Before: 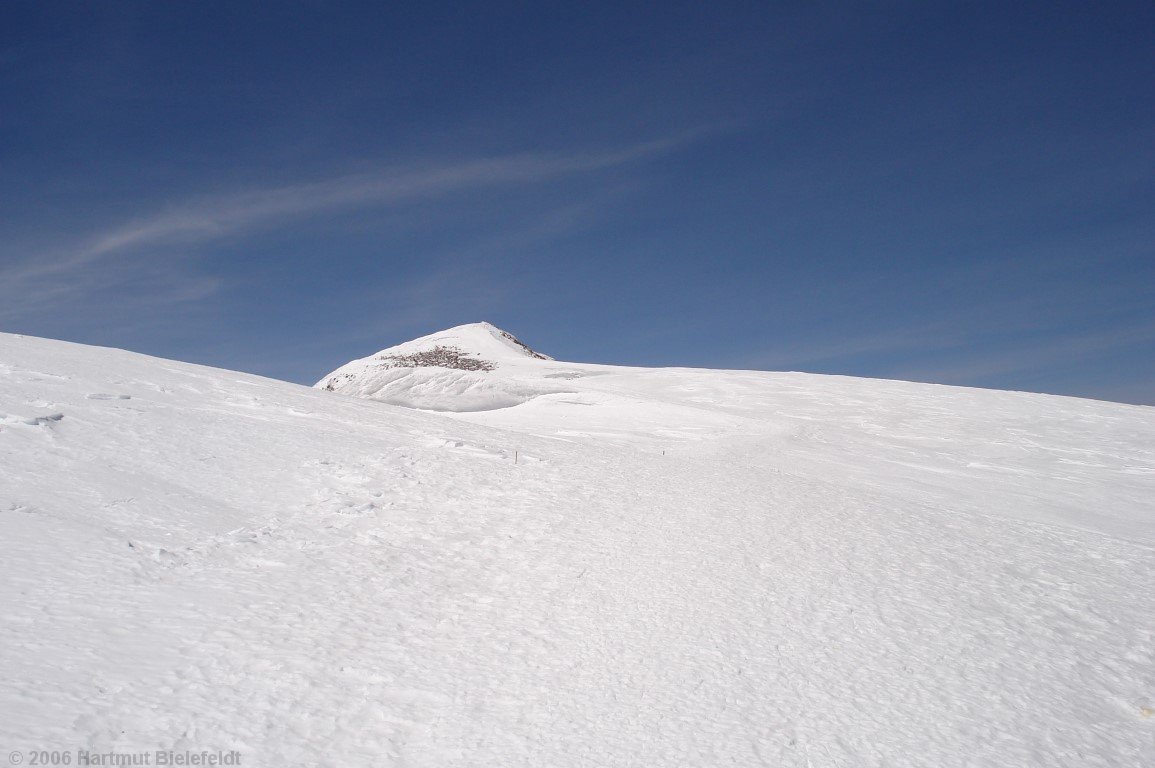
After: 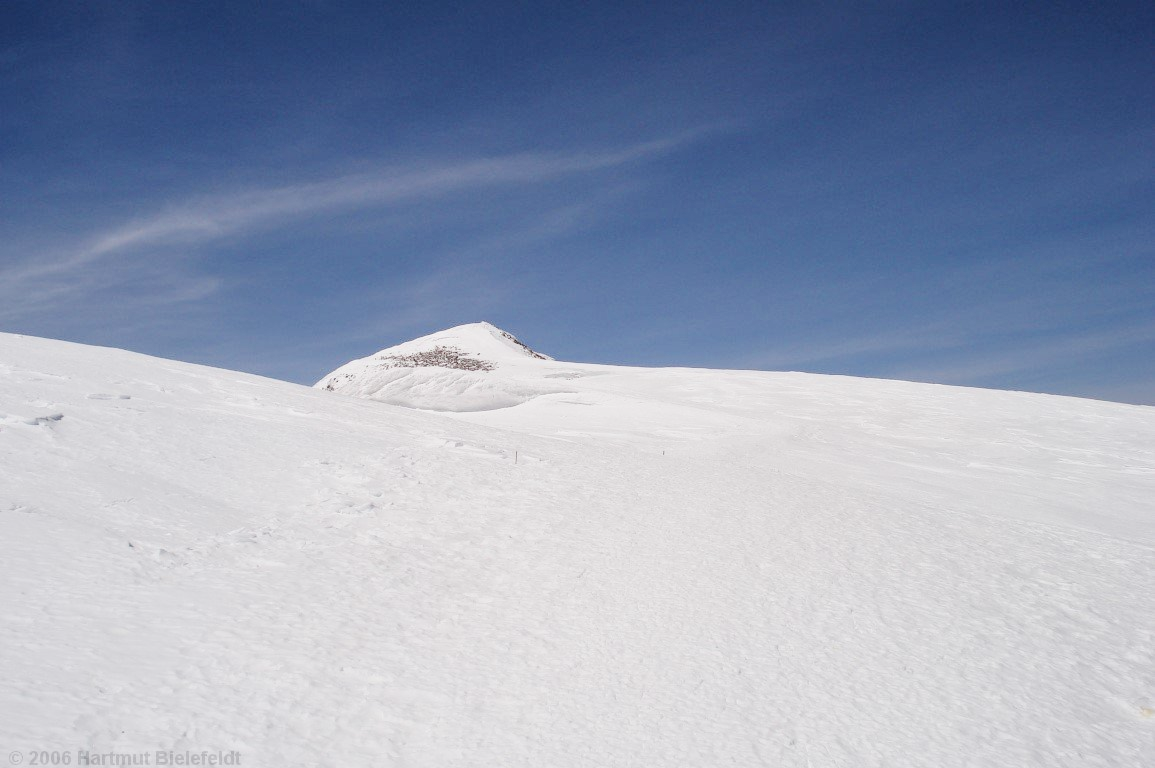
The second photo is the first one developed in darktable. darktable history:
tone equalizer: -8 EV -0.783 EV, -7 EV -0.691 EV, -6 EV -0.577 EV, -5 EV -0.395 EV, -3 EV 0.388 EV, -2 EV 0.6 EV, -1 EV 0.687 EV, +0 EV 0.758 EV
local contrast: highlights 31%, detail 135%
filmic rgb: black relative exposure -7.65 EV, white relative exposure 4.56 EV, hardness 3.61
